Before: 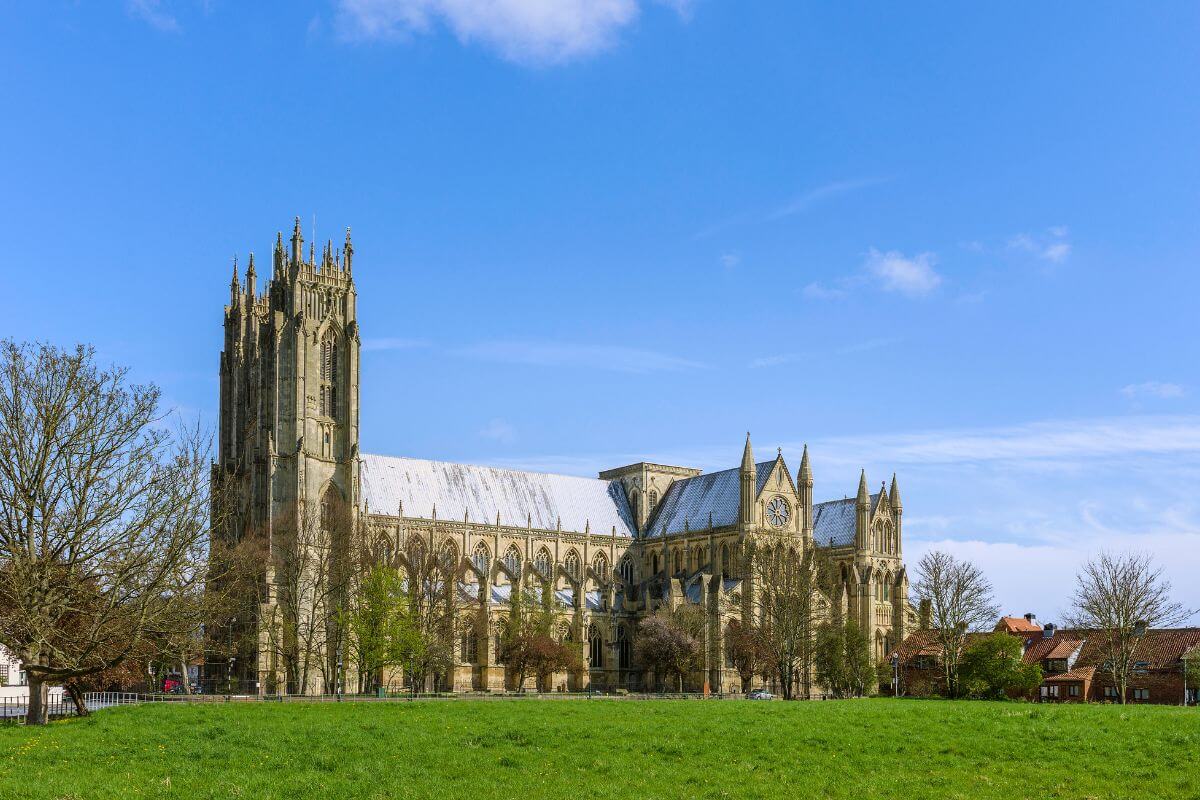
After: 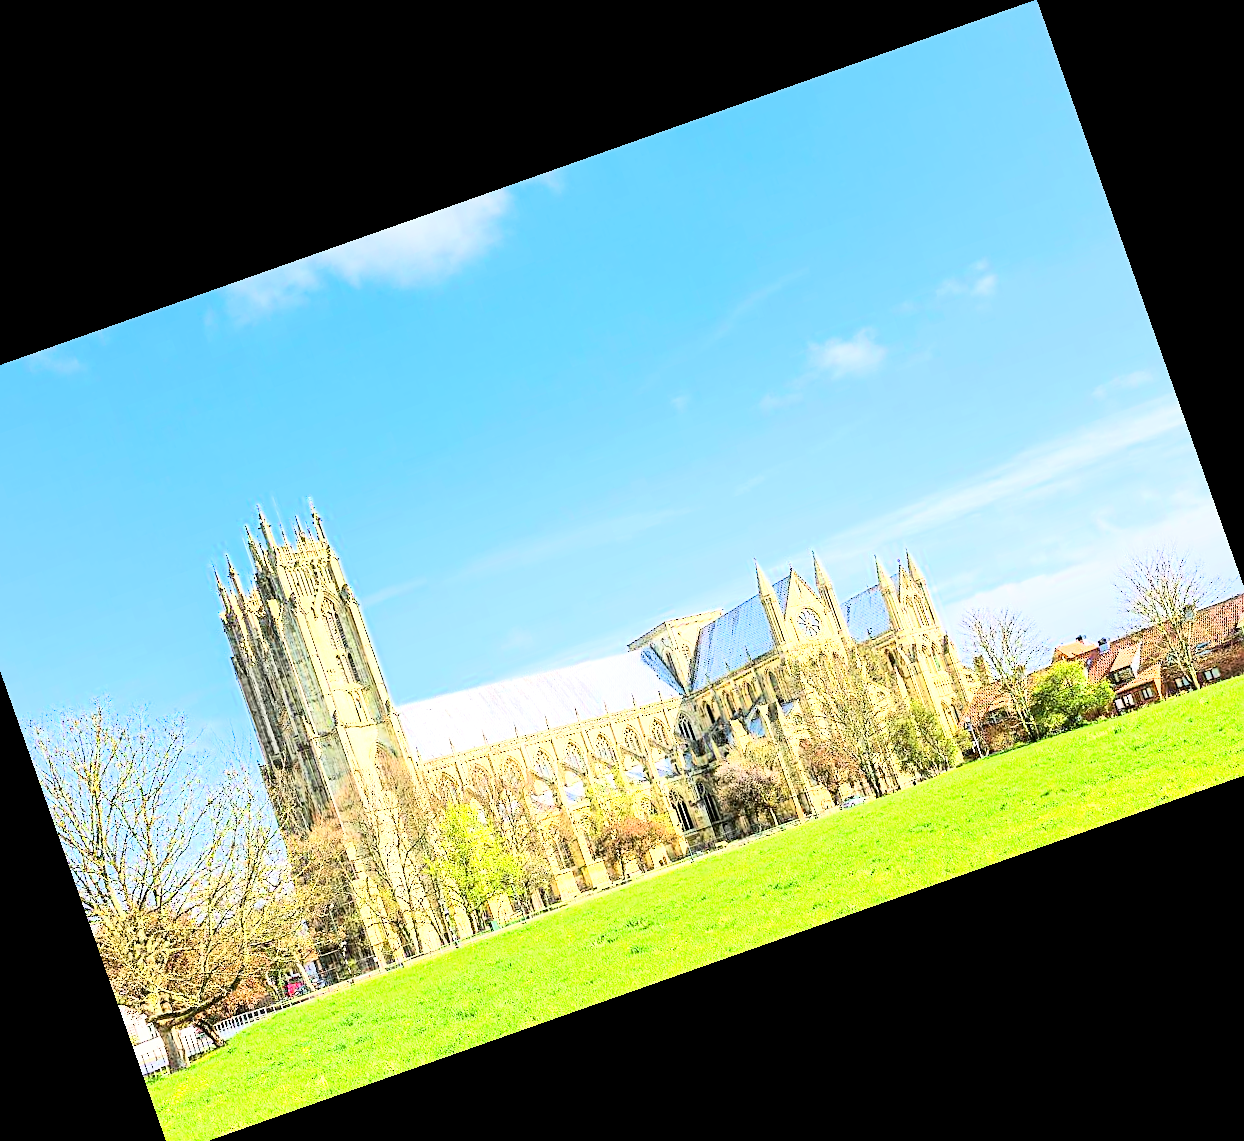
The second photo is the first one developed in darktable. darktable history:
crop and rotate: angle 19.43°, left 6.812%, right 4.125%, bottom 1.087%
tone curve: curves: ch0 [(0, 0) (0.417, 0.851) (1, 1)]
exposure: exposure 0.74 EV, compensate highlight preservation false
sharpen: on, module defaults
